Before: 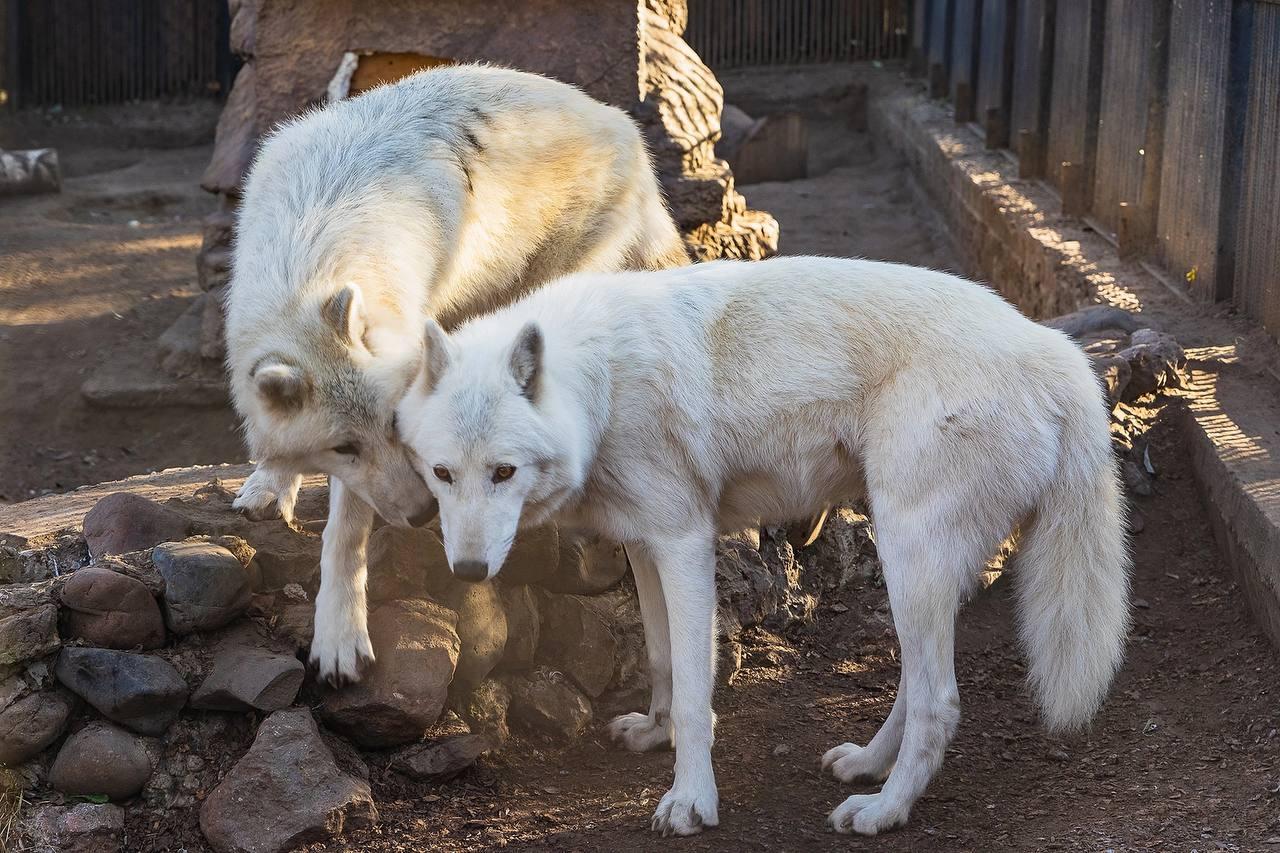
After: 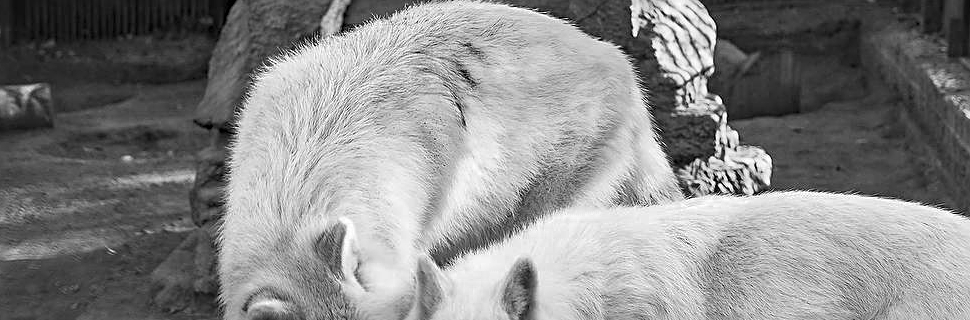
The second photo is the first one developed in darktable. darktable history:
sharpen: on, module defaults
color zones: curves: ch0 [(0, 0.613) (0.01, 0.613) (0.245, 0.448) (0.498, 0.529) (0.642, 0.665) (0.879, 0.777) (0.99, 0.613)]; ch1 [(0, 0) (0.143, 0) (0.286, 0) (0.429, 0) (0.571, 0) (0.714, 0) (0.857, 0)]
crop: left 0.57%, top 7.641%, right 23.602%, bottom 54.842%
haze removal: compatibility mode true, adaptive false
